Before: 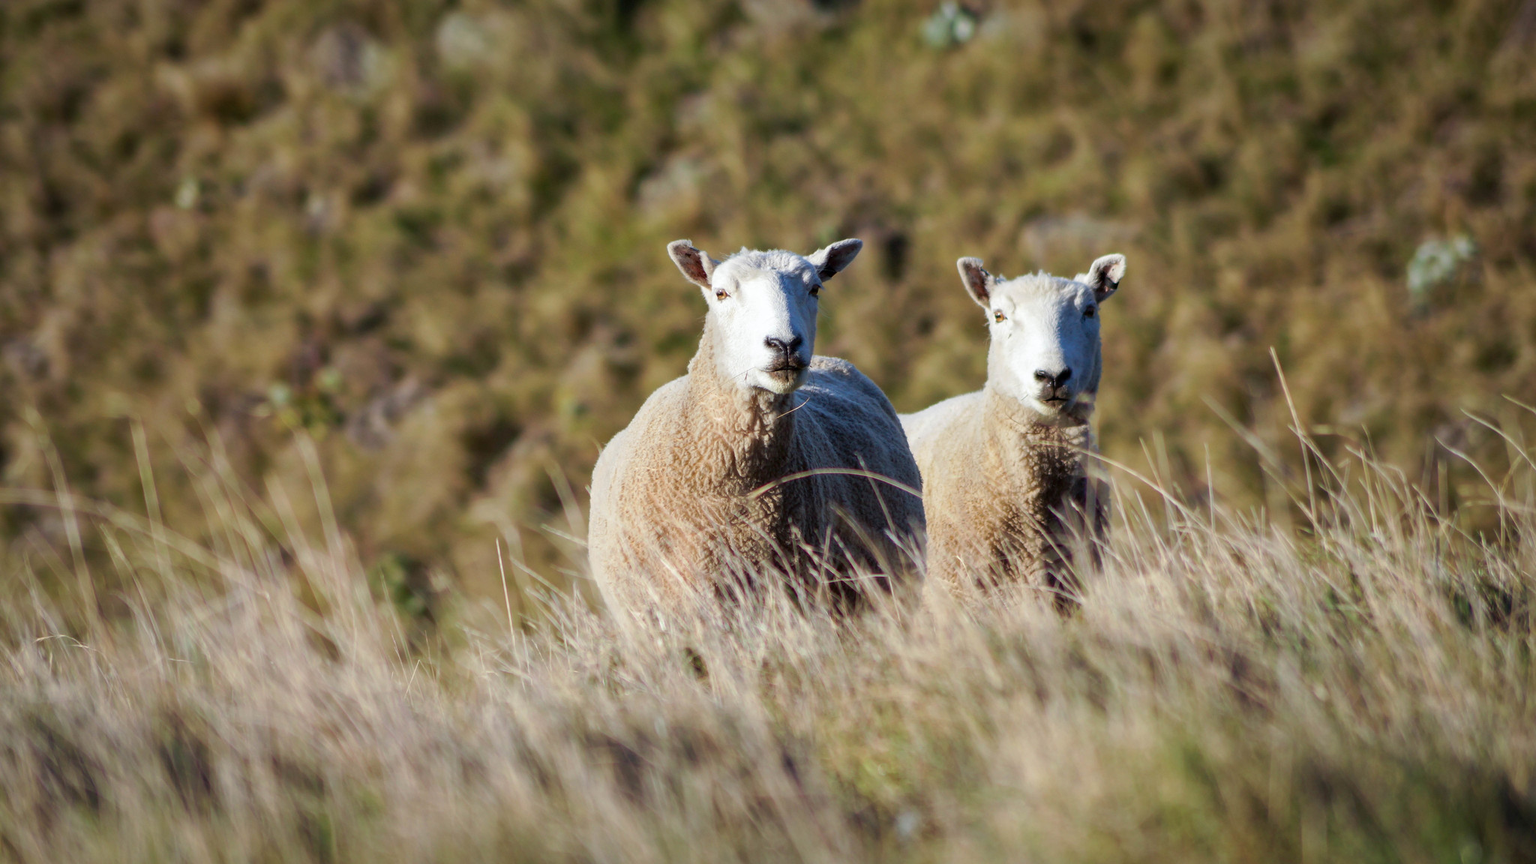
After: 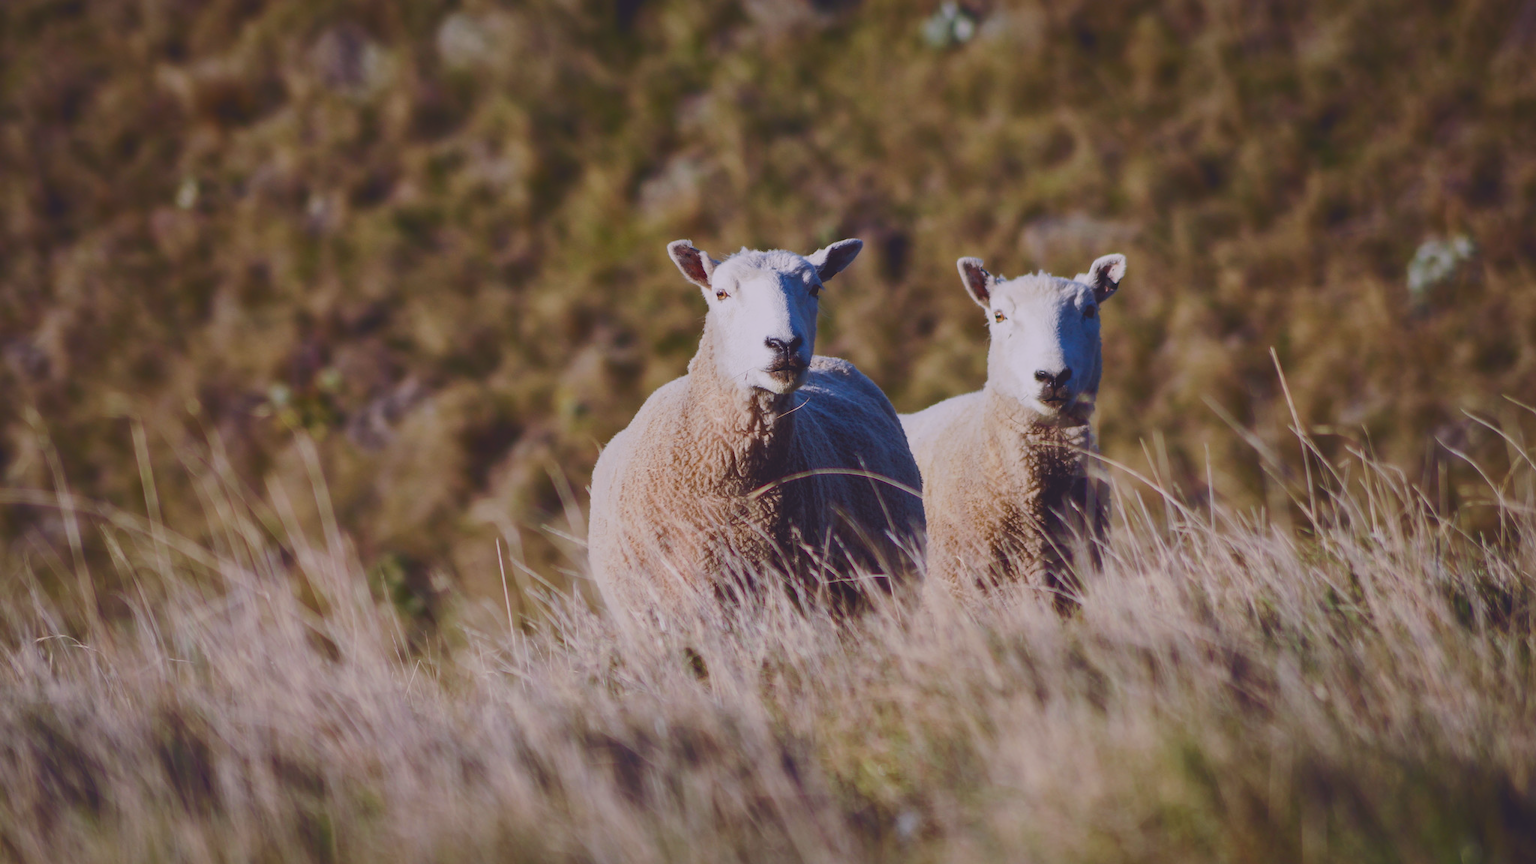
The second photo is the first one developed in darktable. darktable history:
filmic rgb: black relative exposure -7.45 EV, white relative exposure 4.85 EV, threshold 5.97 EV, hardness 3.4, enable highlight reconstruction true
tone curve: curves: ch0 [(0, 0.142) (0.384, 0.314) (0.752, 0.711) (0.991, 0.95)]; ch1 [(0.006, 0.129) (0.346, 0.384) (1, 1)]; ch2 [(0.003, 0.057) (0.261, 0.248) (1, 1)], color space Lab, independent channels, preserve colors none
